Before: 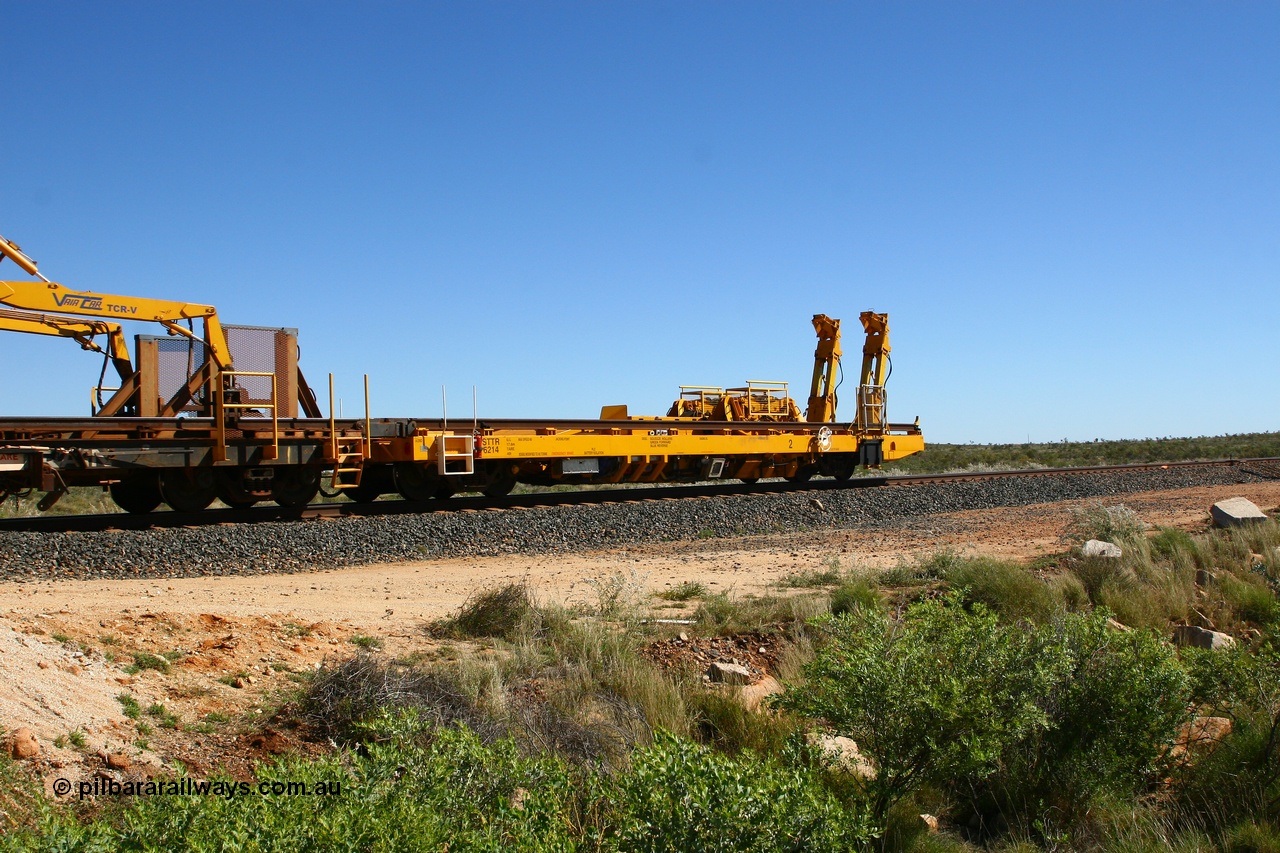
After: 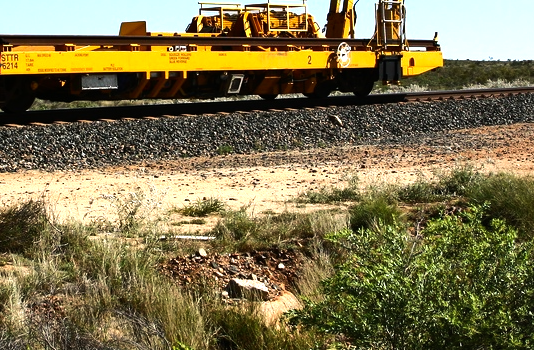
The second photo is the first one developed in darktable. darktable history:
tone equalizer: -8 EV -1.06 EV, -7 EV -1.01 EV, -6 EV -0.869 EV, -5 EV -0.604 EV, -3 EV 0.587 EV, -2 EV 0.864 EV, -1 EV 0.988 EV, +0 EV 1.06 EV, edges refinement/feathering 500, mask exposure compensation -1.57 EV, preserve details no
shadows and highlights: shadows 43.86, white point adjustment -1.32, soften with gaussian
crop: left 37.61%, top 45.122%, right 20.644%, bottom 13.735%
